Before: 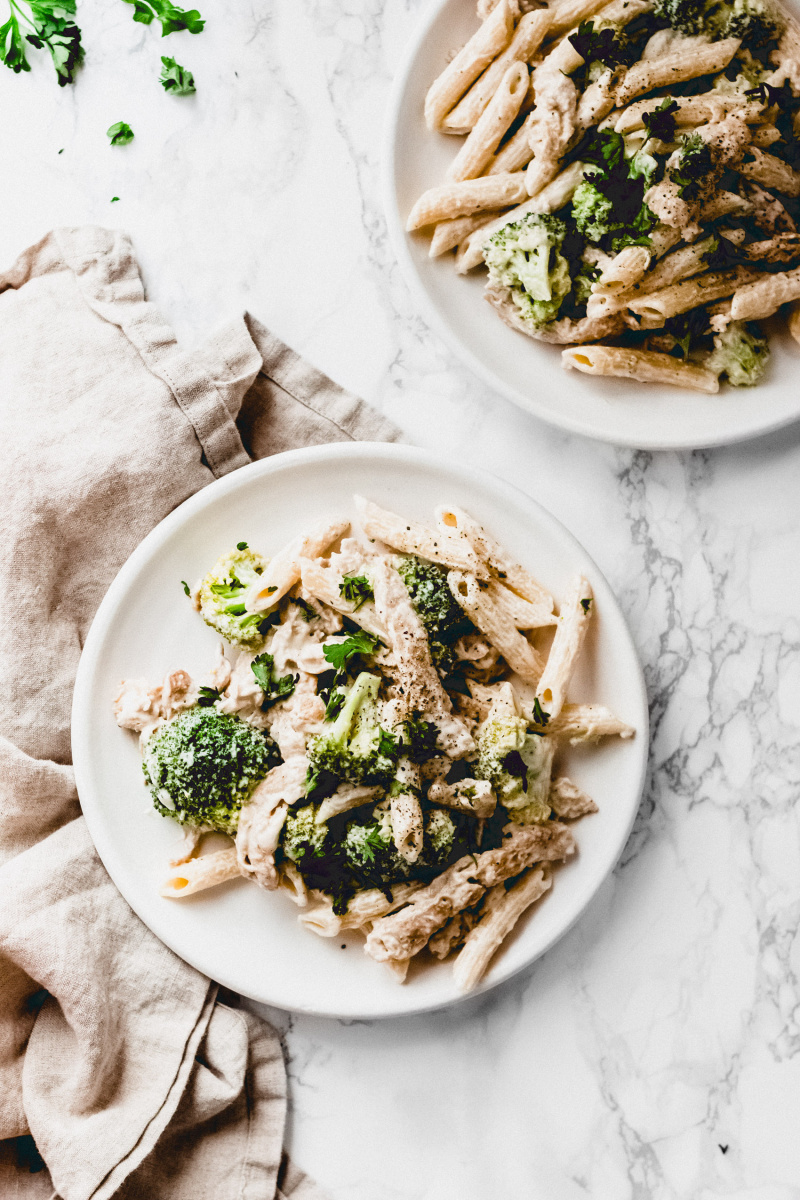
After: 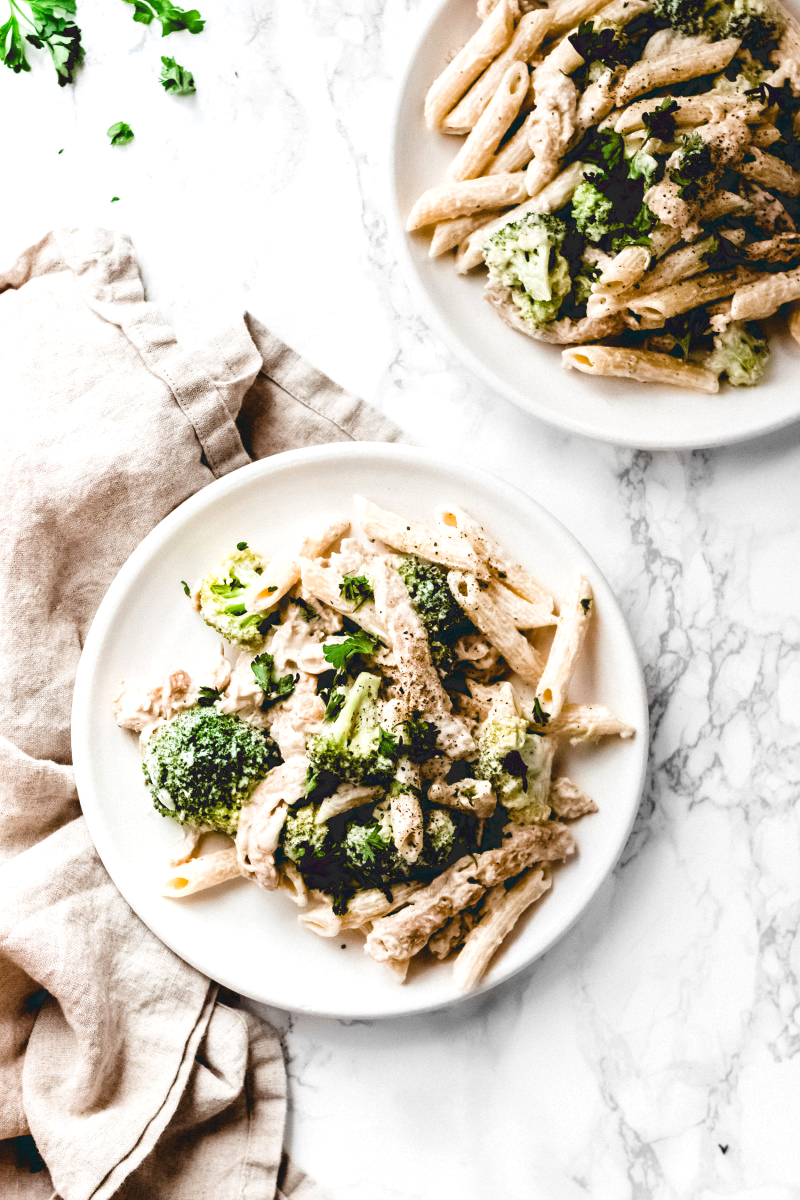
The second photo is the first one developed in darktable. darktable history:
exposure: exposure 0.291 EV, compensate exposure bias true, compensate highlight preservation false
